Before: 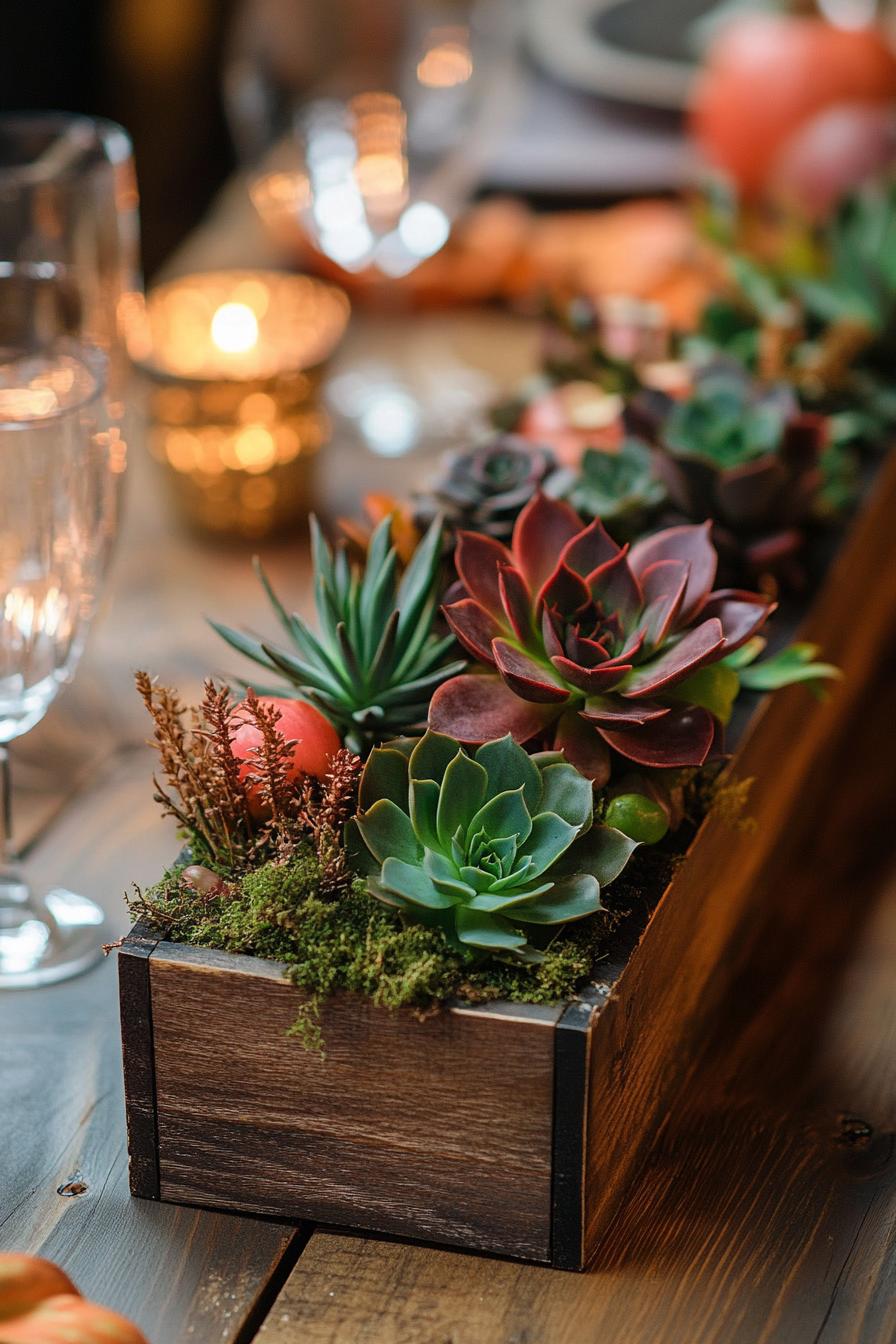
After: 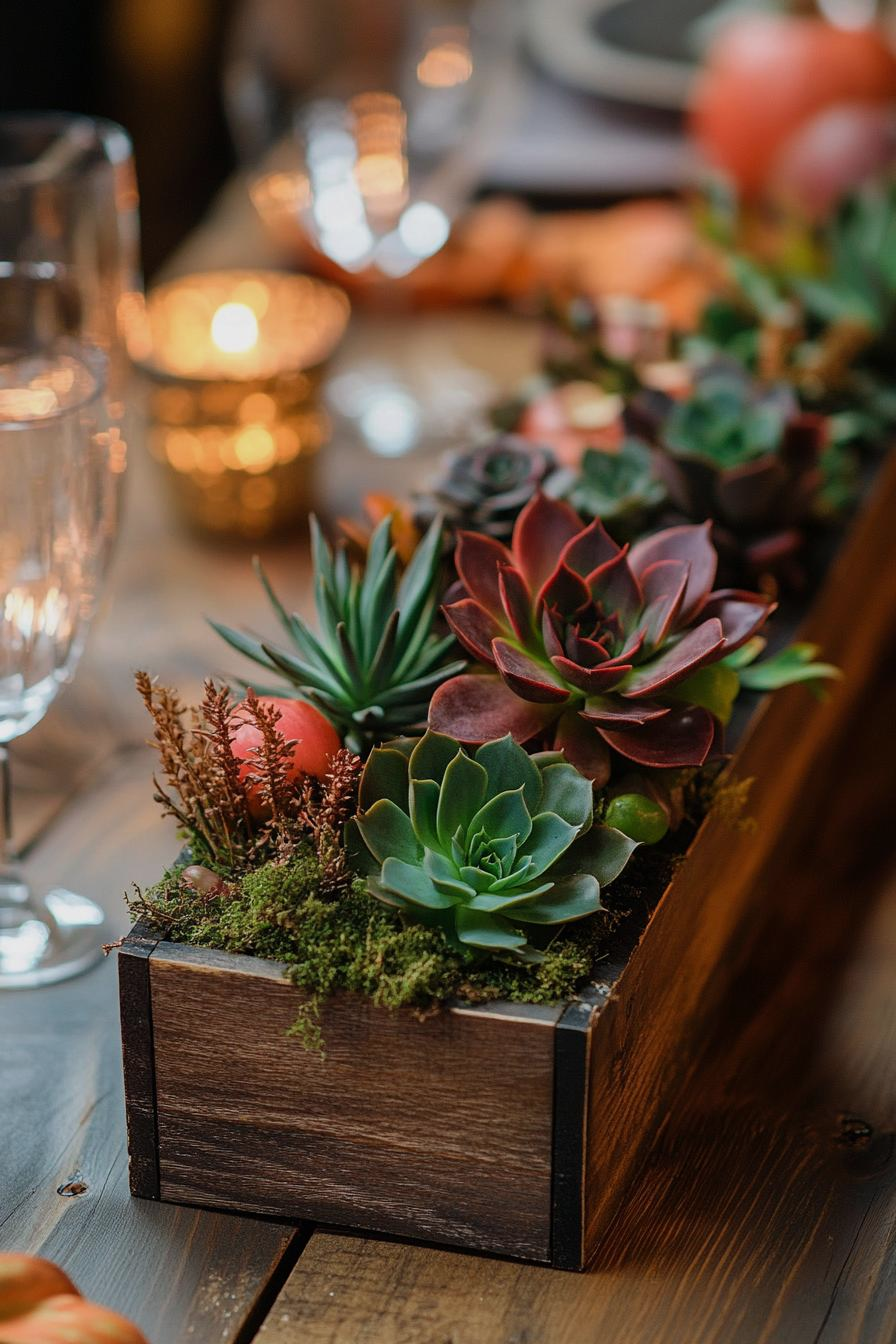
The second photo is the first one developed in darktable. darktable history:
exposure: exposure -0.282 EV, compensate highlight preservation false
